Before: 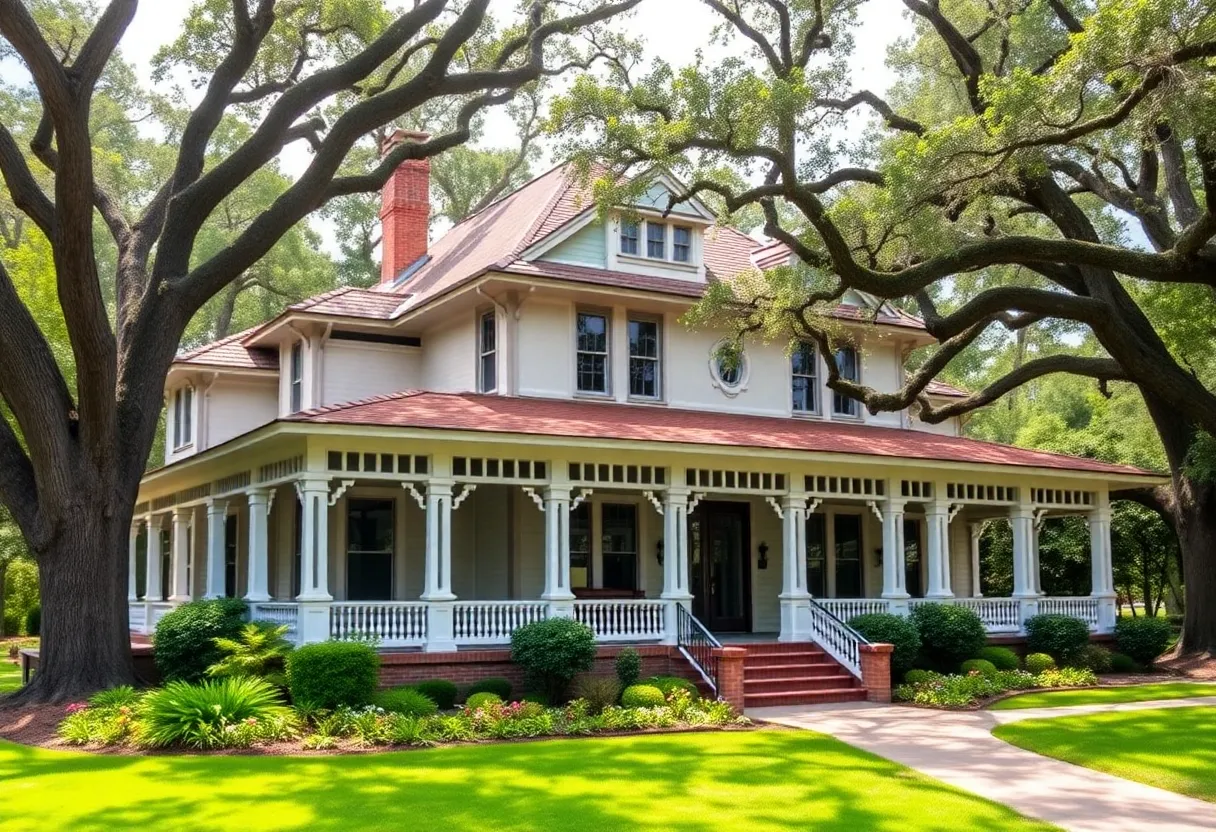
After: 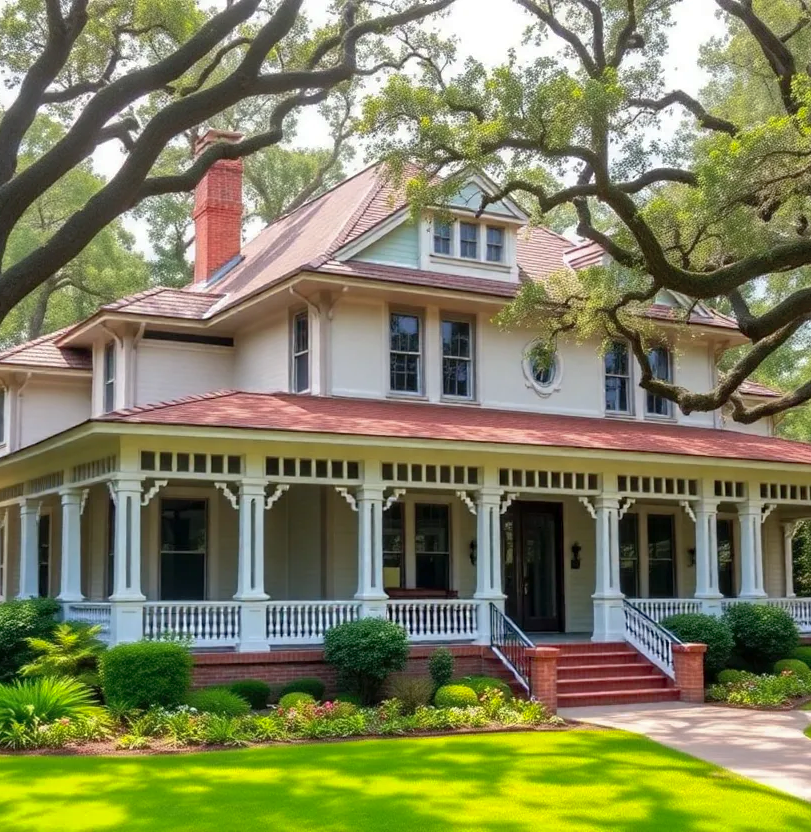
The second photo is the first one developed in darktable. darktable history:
shadows and highlights: on, module defaults
crop and rotate: left 15.446%, right 17.836%
